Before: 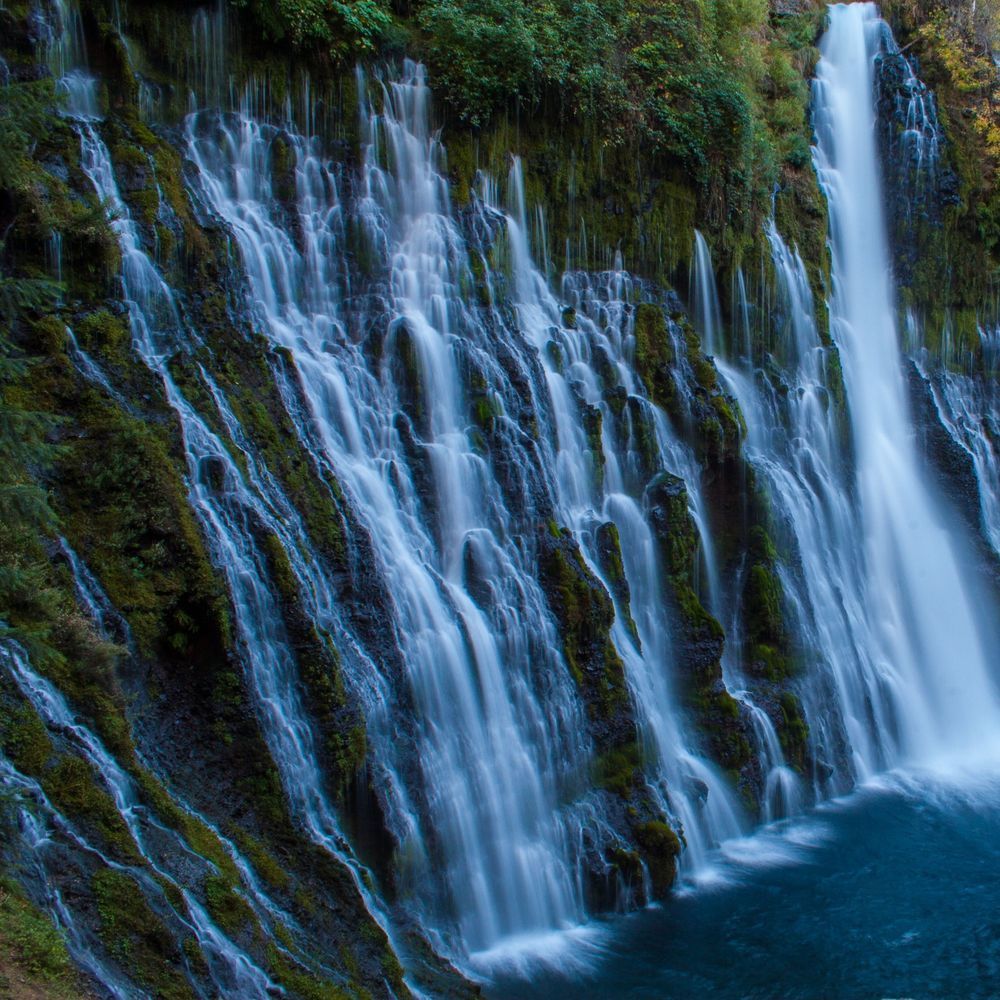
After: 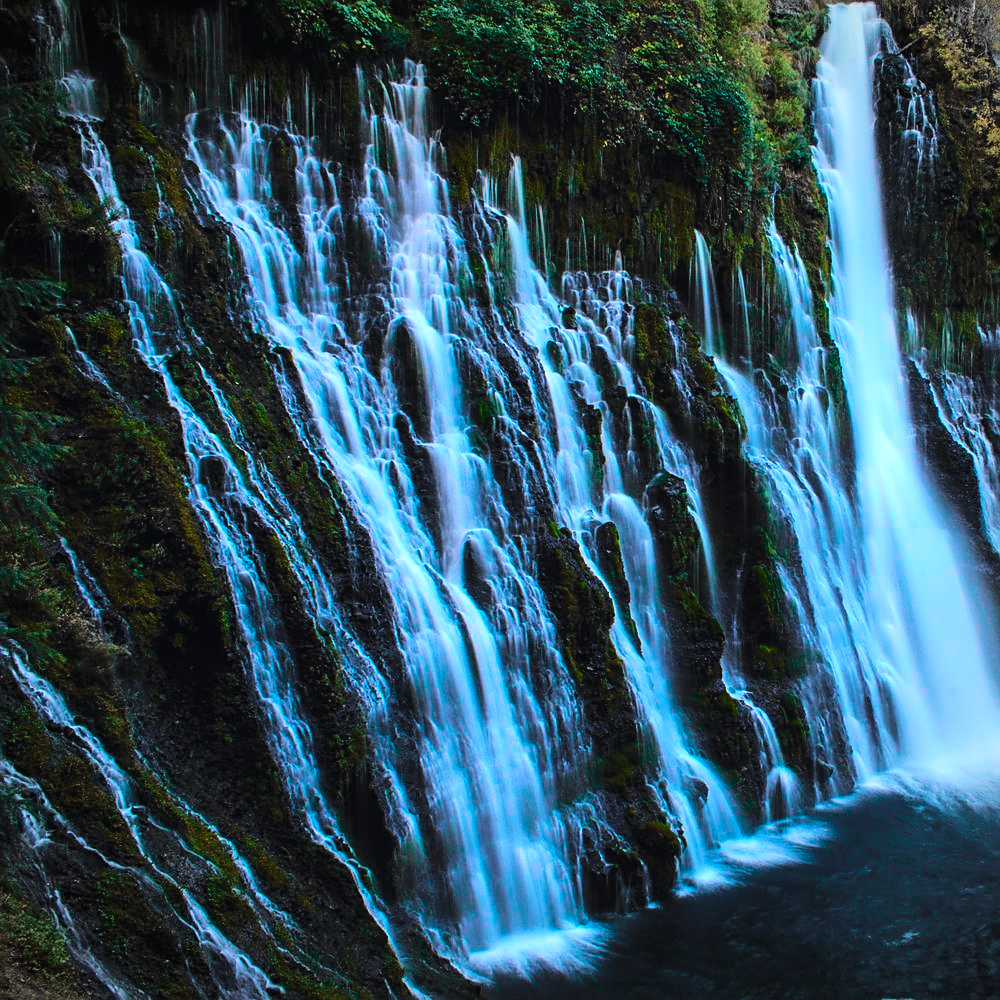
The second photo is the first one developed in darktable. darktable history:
color balance rgb: global offset › luminance 0.71%, perceptual saturation grading › global saturation -11.5%, perceptual brilliance grading › highlights 17.77%, perceptual brilliance grading › mid-tones 31.71%, perceptual brilliance grading › shadows -31.01%, global vibrance 50%
vignetting: fall-off radius 60.92%
tone curve: curves: ch0 [(0, 0) (0.071, 0.047) (0.266, 0.26) (0.483, 0.554) (0.753, 0.811) (1, 0.983)]; ch1 [(0, 0) (0.346, 0.307) (0.408, 0.369) (0.463, 0.443) (0.482, 0.493) (0.502, 0.5) (0.517, 0.502) (0.55, 0.548) (0.597, 0.624) (0.651, 0.698) (1, 1)]; ch2 [(0, 0) (0.346, 0.34) (0.434, 0.46) (0.485, 0.494) (0.5, 0.494) (0.517, 0.506) (0.535, 0.529) (0.583, 0.611) (0.625, 0.666) (1, 1)], color space Lab, independent channels, preserve colors none
sharpen: on, module defaults
